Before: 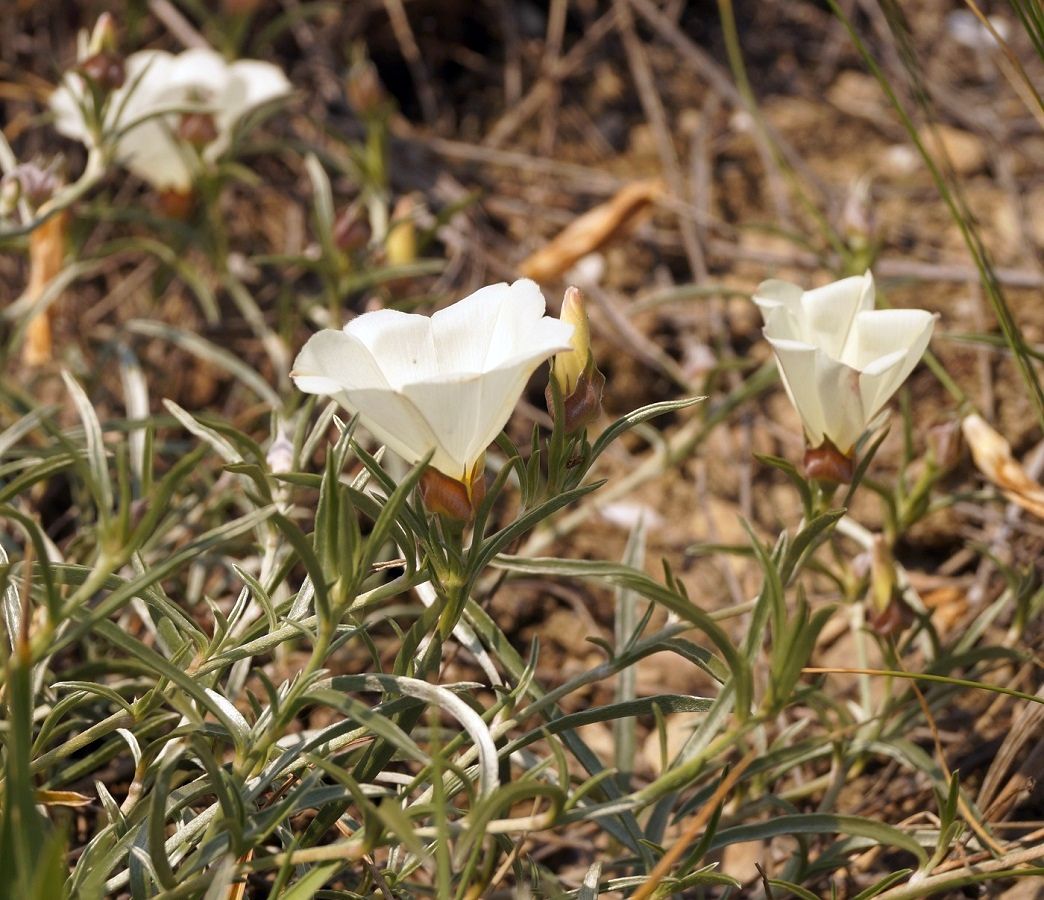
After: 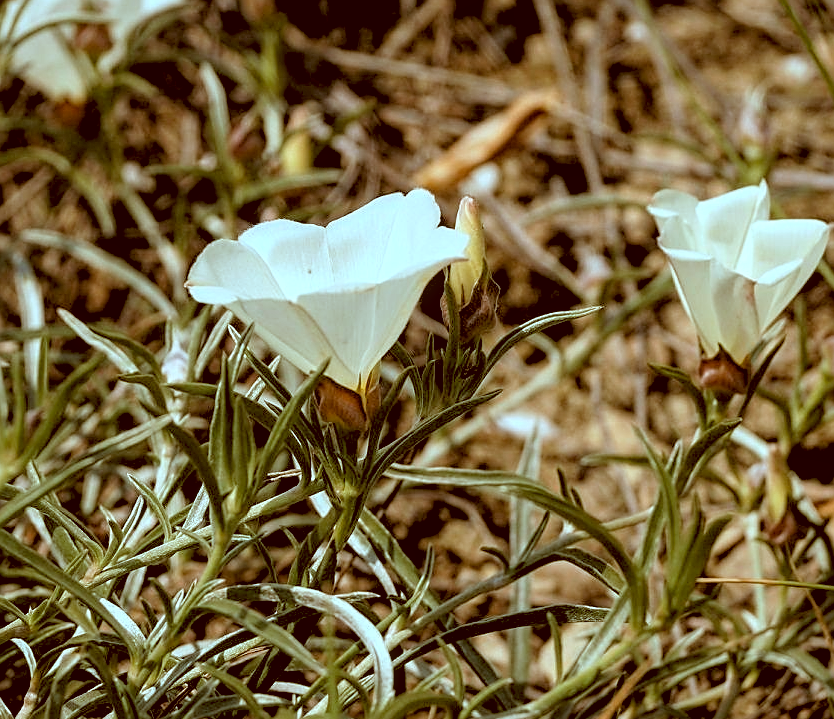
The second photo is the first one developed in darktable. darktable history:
local contrast: on, module defaults
rgb levels: levels [[0.029, 0.461, 0.922], [0, 0.5, 1], [0, 0.5, 1]]
color correction: highlights a* -14.62, highlights b* -16.22, shadows a* 10.12, shadows b* 29.4
sharpen: on, module defaults
exposure: exposure -0.151 EV, compensate highlight preservation false
crop and rotate: left 10.071%, top 10.071%, right 10.02%, bottom 10.02%
